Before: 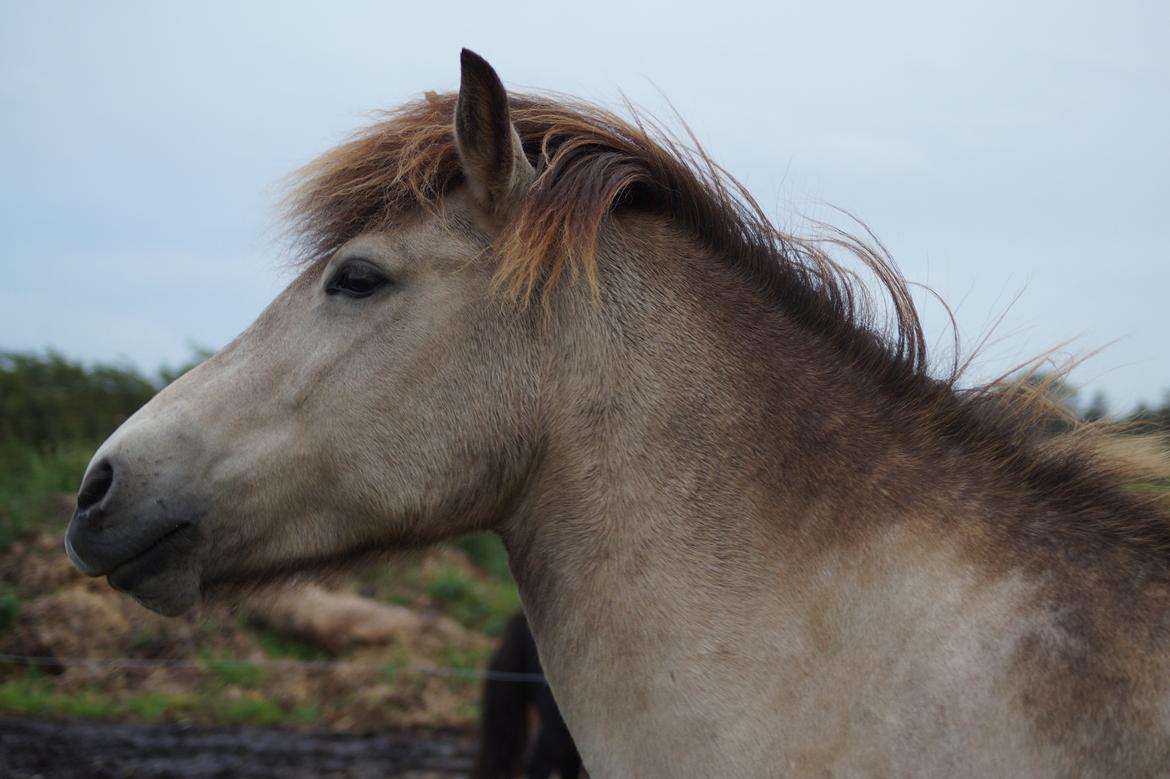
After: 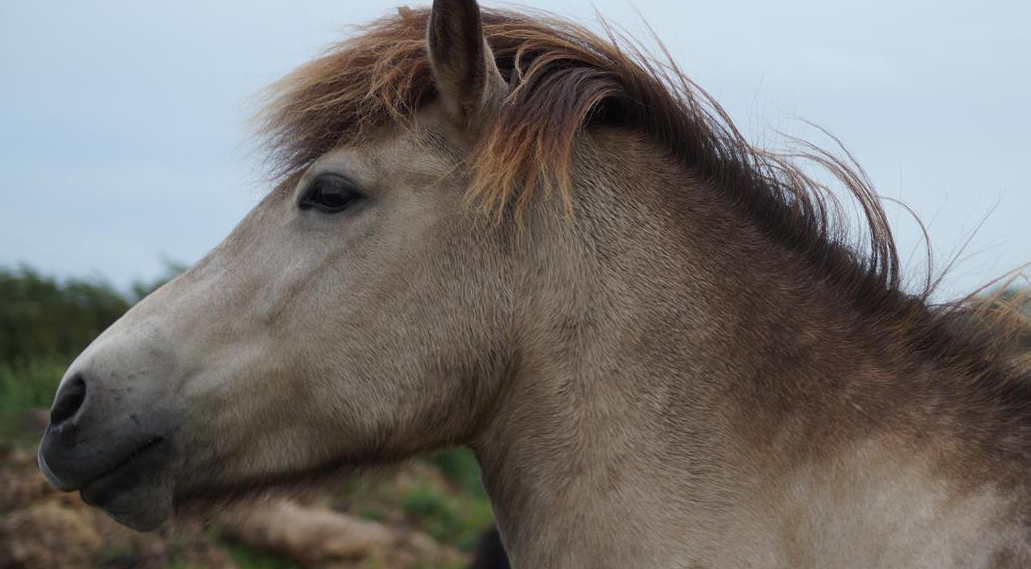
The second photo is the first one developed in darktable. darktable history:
crop and rotate: left 2.361%, top 11.002%, right 9.462%, bottom 15.839%
